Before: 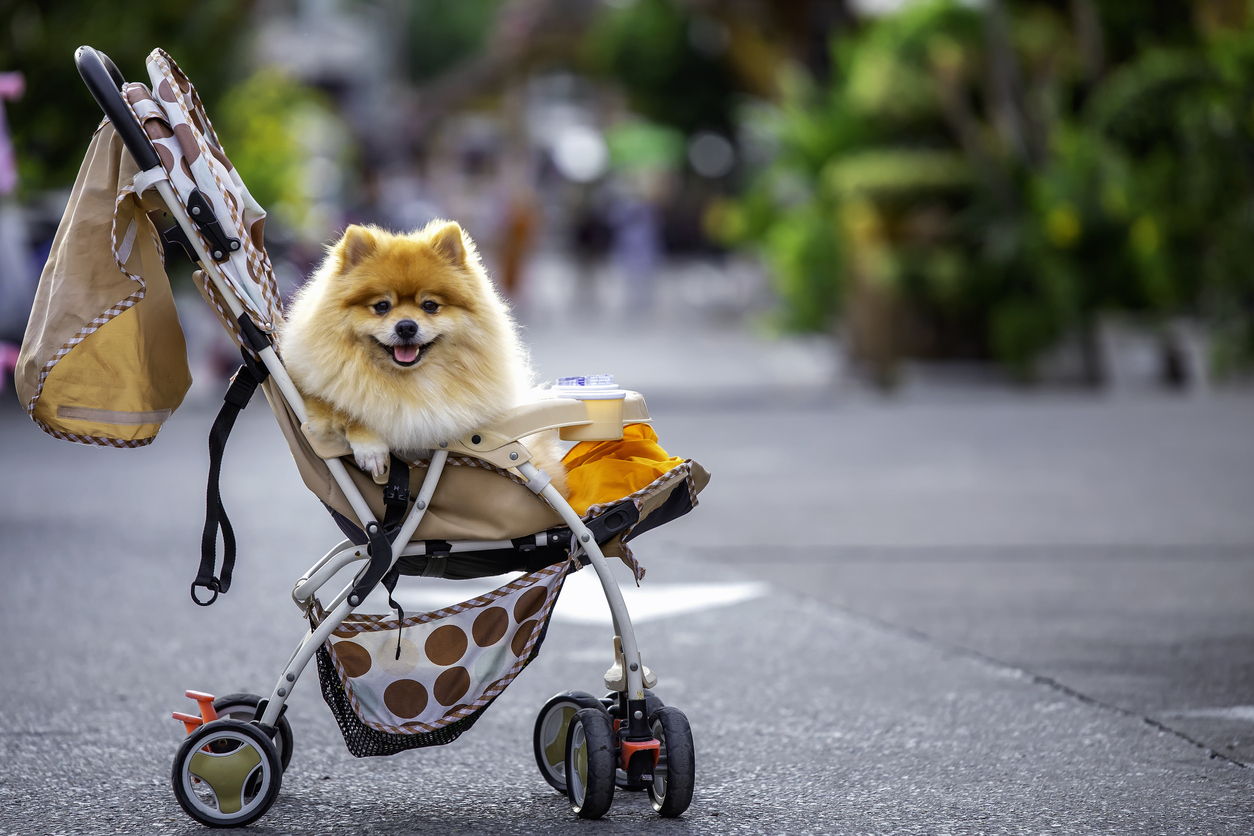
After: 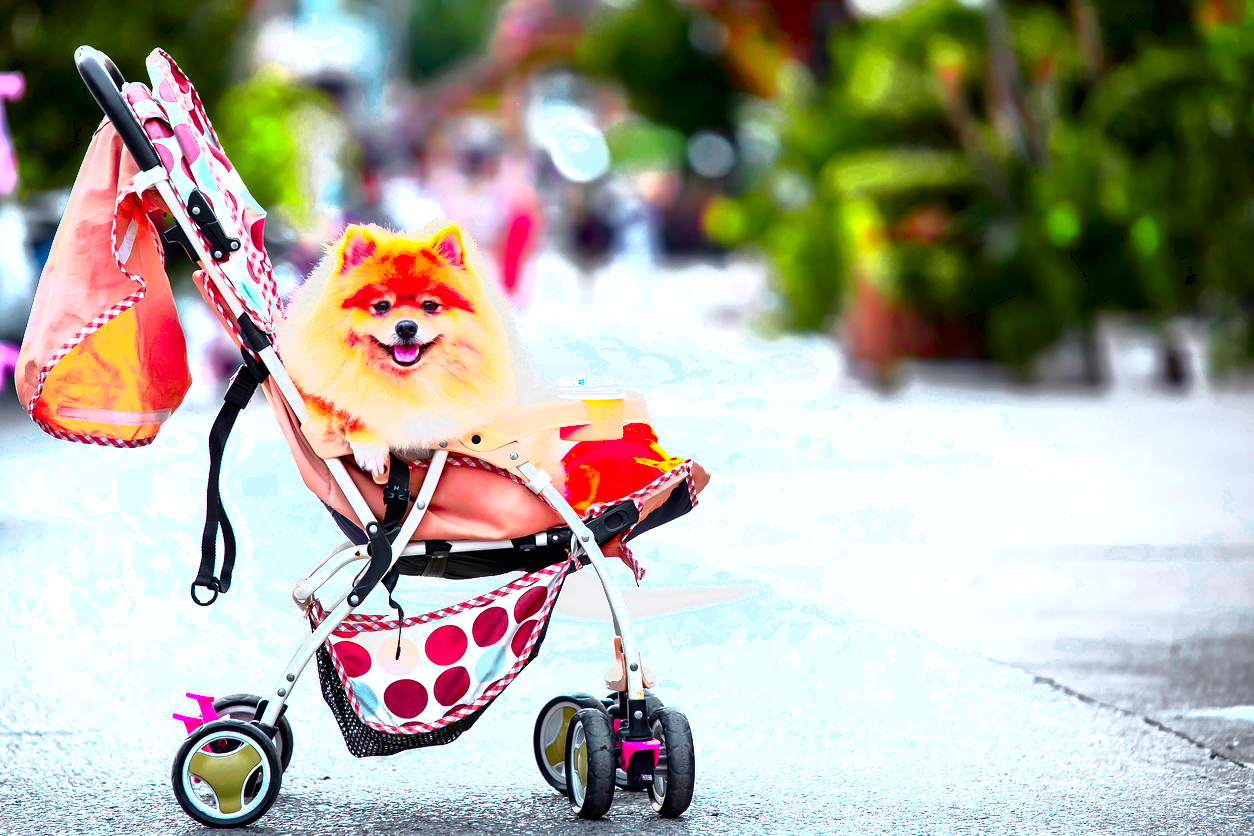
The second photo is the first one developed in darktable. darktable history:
rgb curve: curves: ch0 [(0, 0) (0.136, 0.078) (0.262, 0.245) (0.414, 0.42) (1, 1)], compensate middle gray true, preserve colors basic power
color zones: curves: ch0 [(0, 0.533) (0.126, 0.533) (0.234, 0.533) (0.368, 0.357) (0.5, 0.5) (0.625, 0.5) (0.74, 0.637) (0.875, 0.5)]; ch1 [(0.004, 0.708) (0.129, 0.662) (0.25, 0.5) (0.375, 0.331) (0.496, 0.396) (0.625, 0.649) (0.739, 0.26) (0.875, 0.5) (1, 0.478)]; ch2 [(0, 0.409) (0.132, 0.403) (0.236, 0.558) (0.379, 0.448) (0.5, 0.5) (0.625, 0.5) (0.691, 0.39) (0.875, 0.5)]
tone equalizer: on, module defaults
tone curve: curves: ch0 [(0, 0) (0.48, 0.431) (0.7, 0.609) (0.864, 0.854) (1, 1)]
exposure: black level correction 0, exposure 1.45 EV, compensate exposure bias true, compensate highlight preservation false
contrast brightness saturation: contrast 0.22, brightness -0.19, saturation 0.24
lowpass: radius 0.1, contrast 0.85, saturation 1.1, unbound 0
